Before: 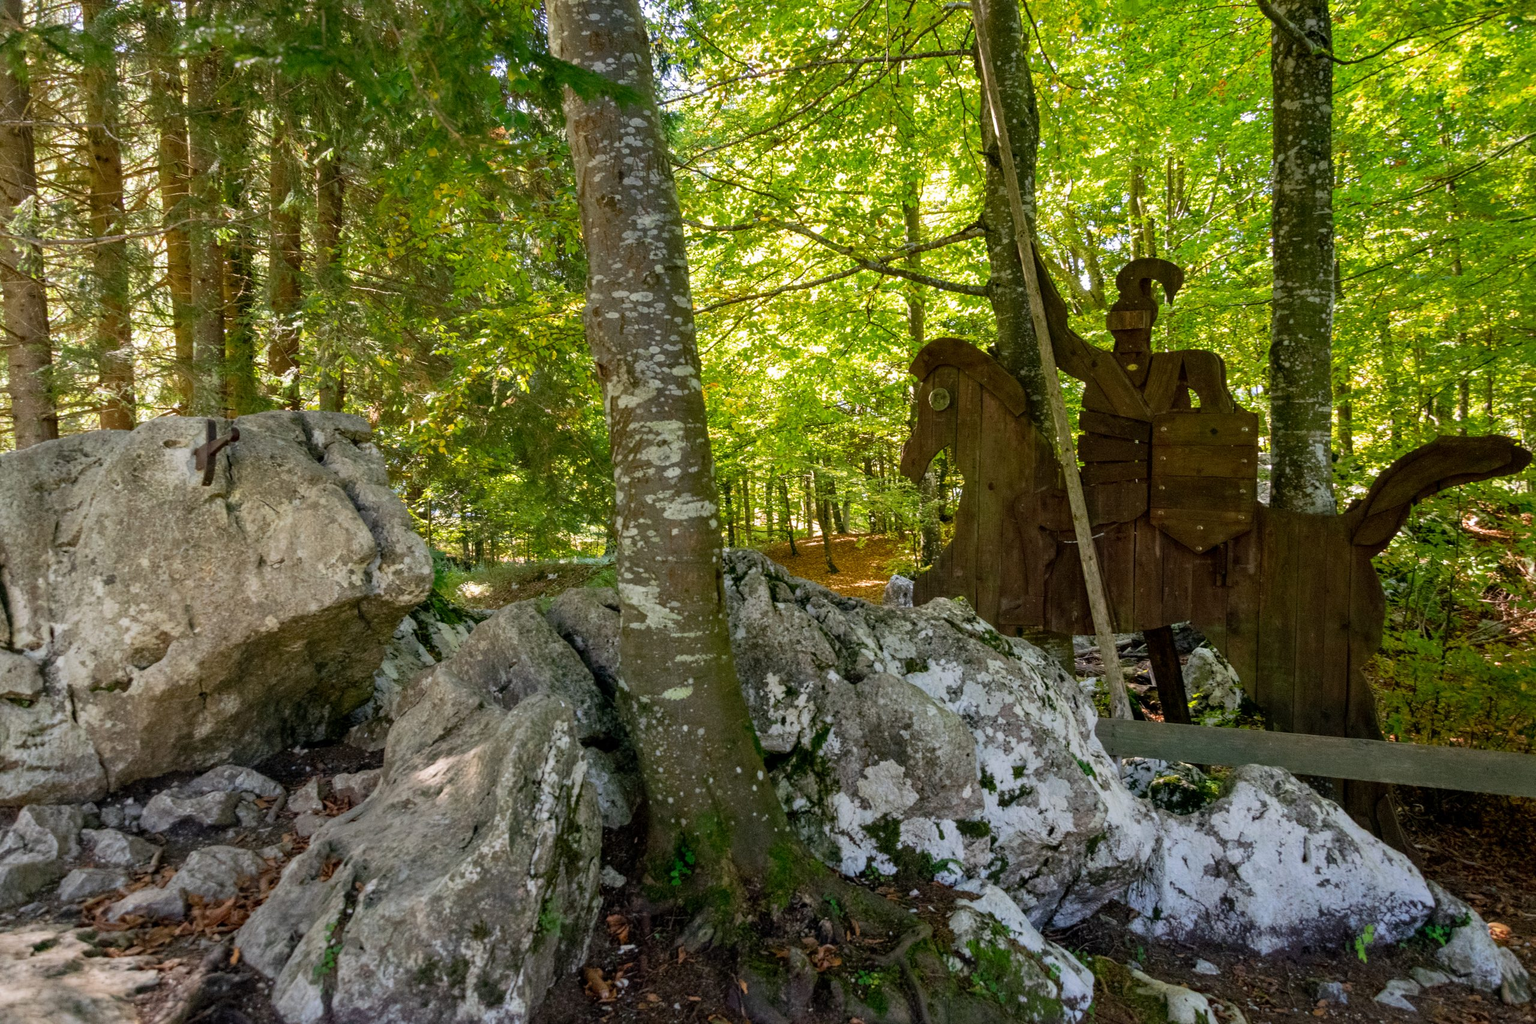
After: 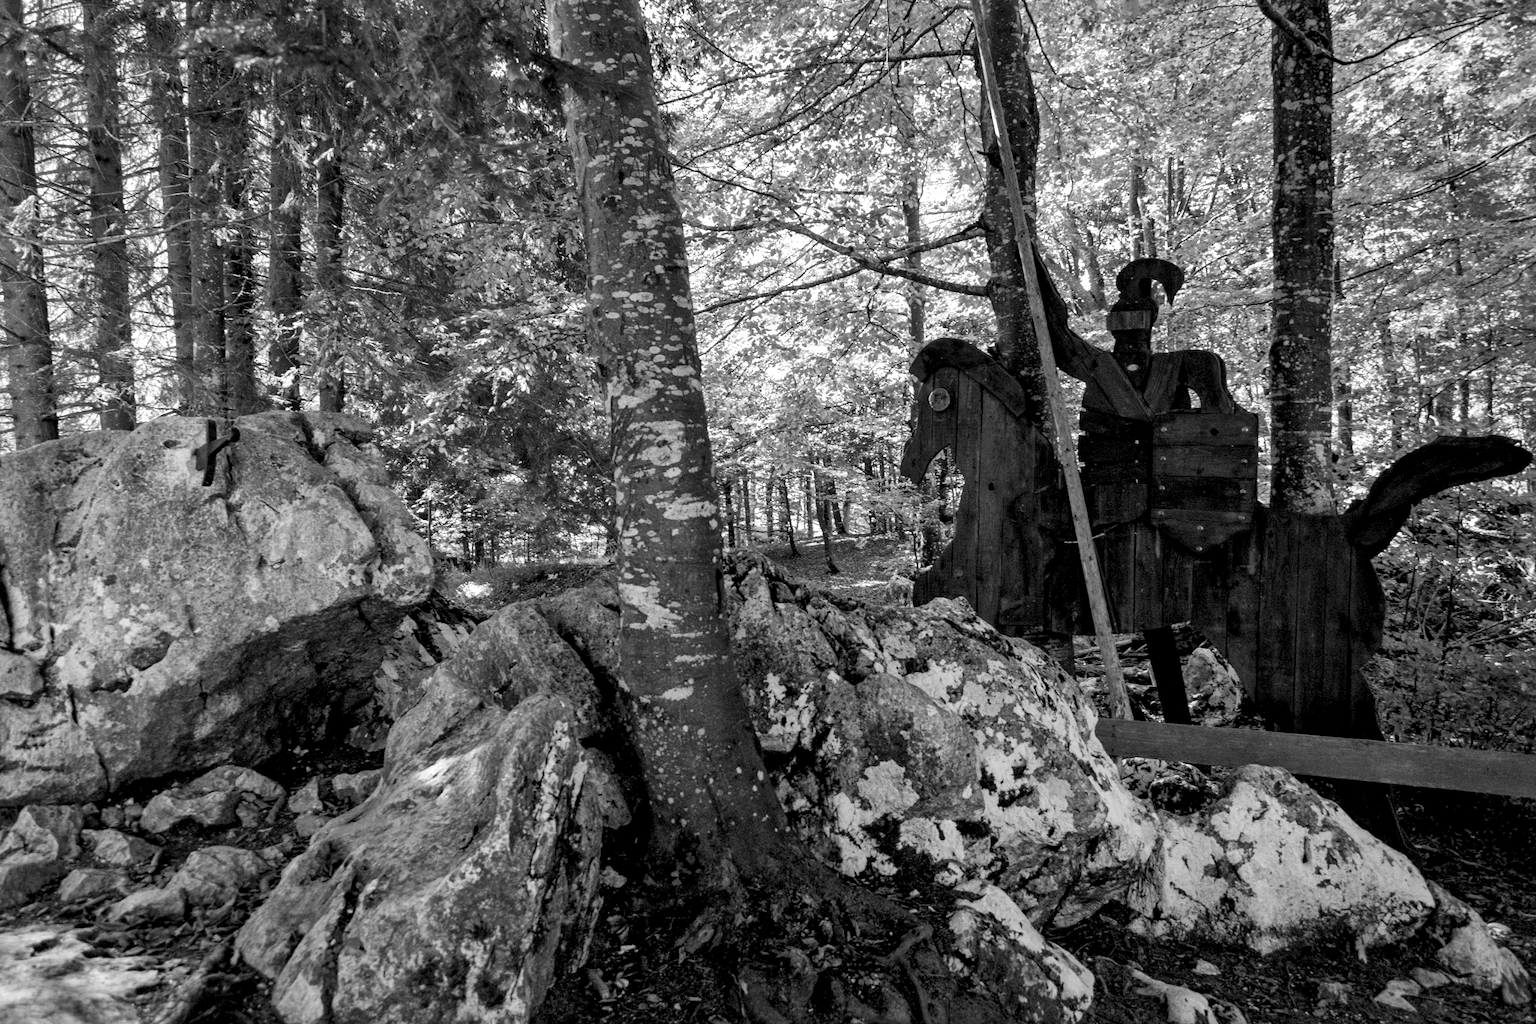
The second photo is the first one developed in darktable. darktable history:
color balance rgb: shadows lift › luminance -21.66%, shadows lift › chroma 8.98%, shadows lift › hue 283.37°, power › chroma 1.05%, power › hue 25.59°, highlights gain › luminance 6.08%, highlights gain › chroma 2.55%, highlights gain › hue 90°, global offset › luminance -0.87%, perceptual saturation grading › global saturation 25%, perceptual saturation grading › highlights -28.39%, perceptual saturation grading › shadows 33.98%
white balance: red 1.127, blue 0.943
monochrome: on, module defaults
local contrast: mode bilateral grid, contrast 20, coarseness 50, detail 144%, midtone range 0.2
